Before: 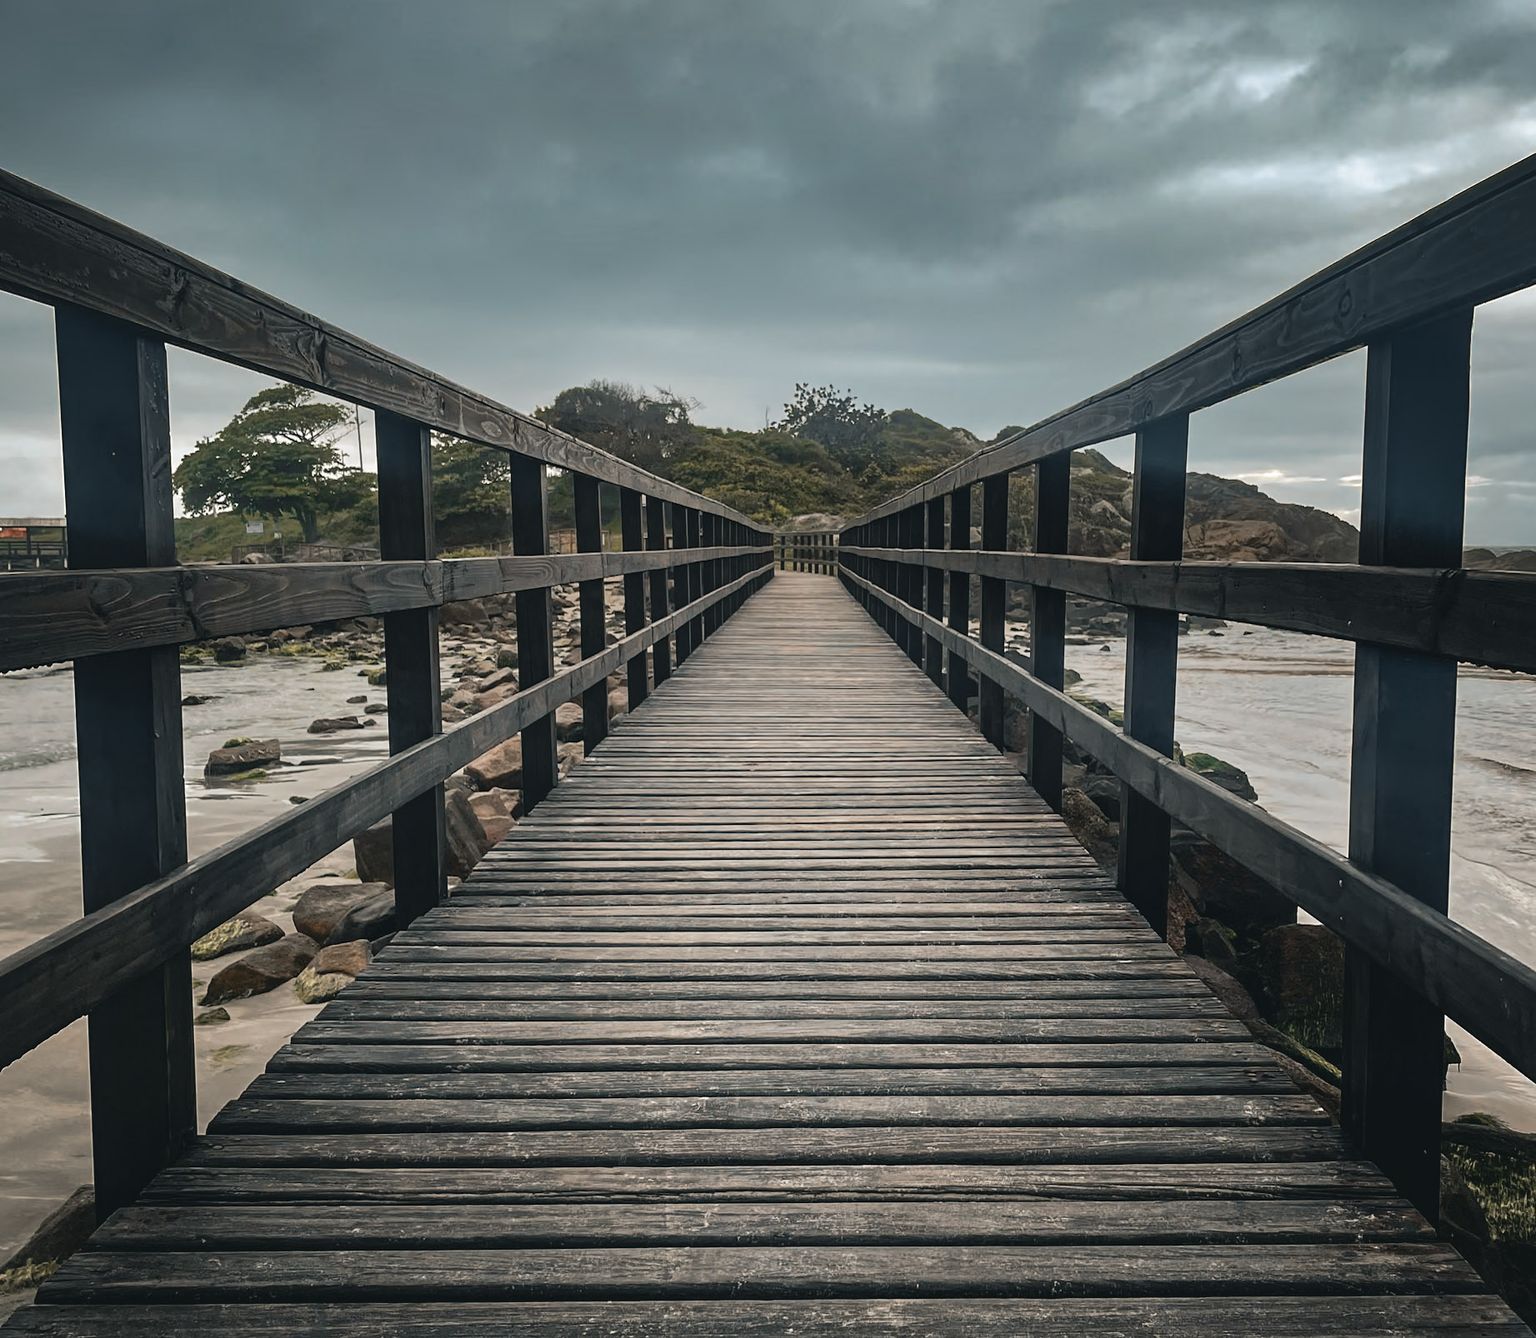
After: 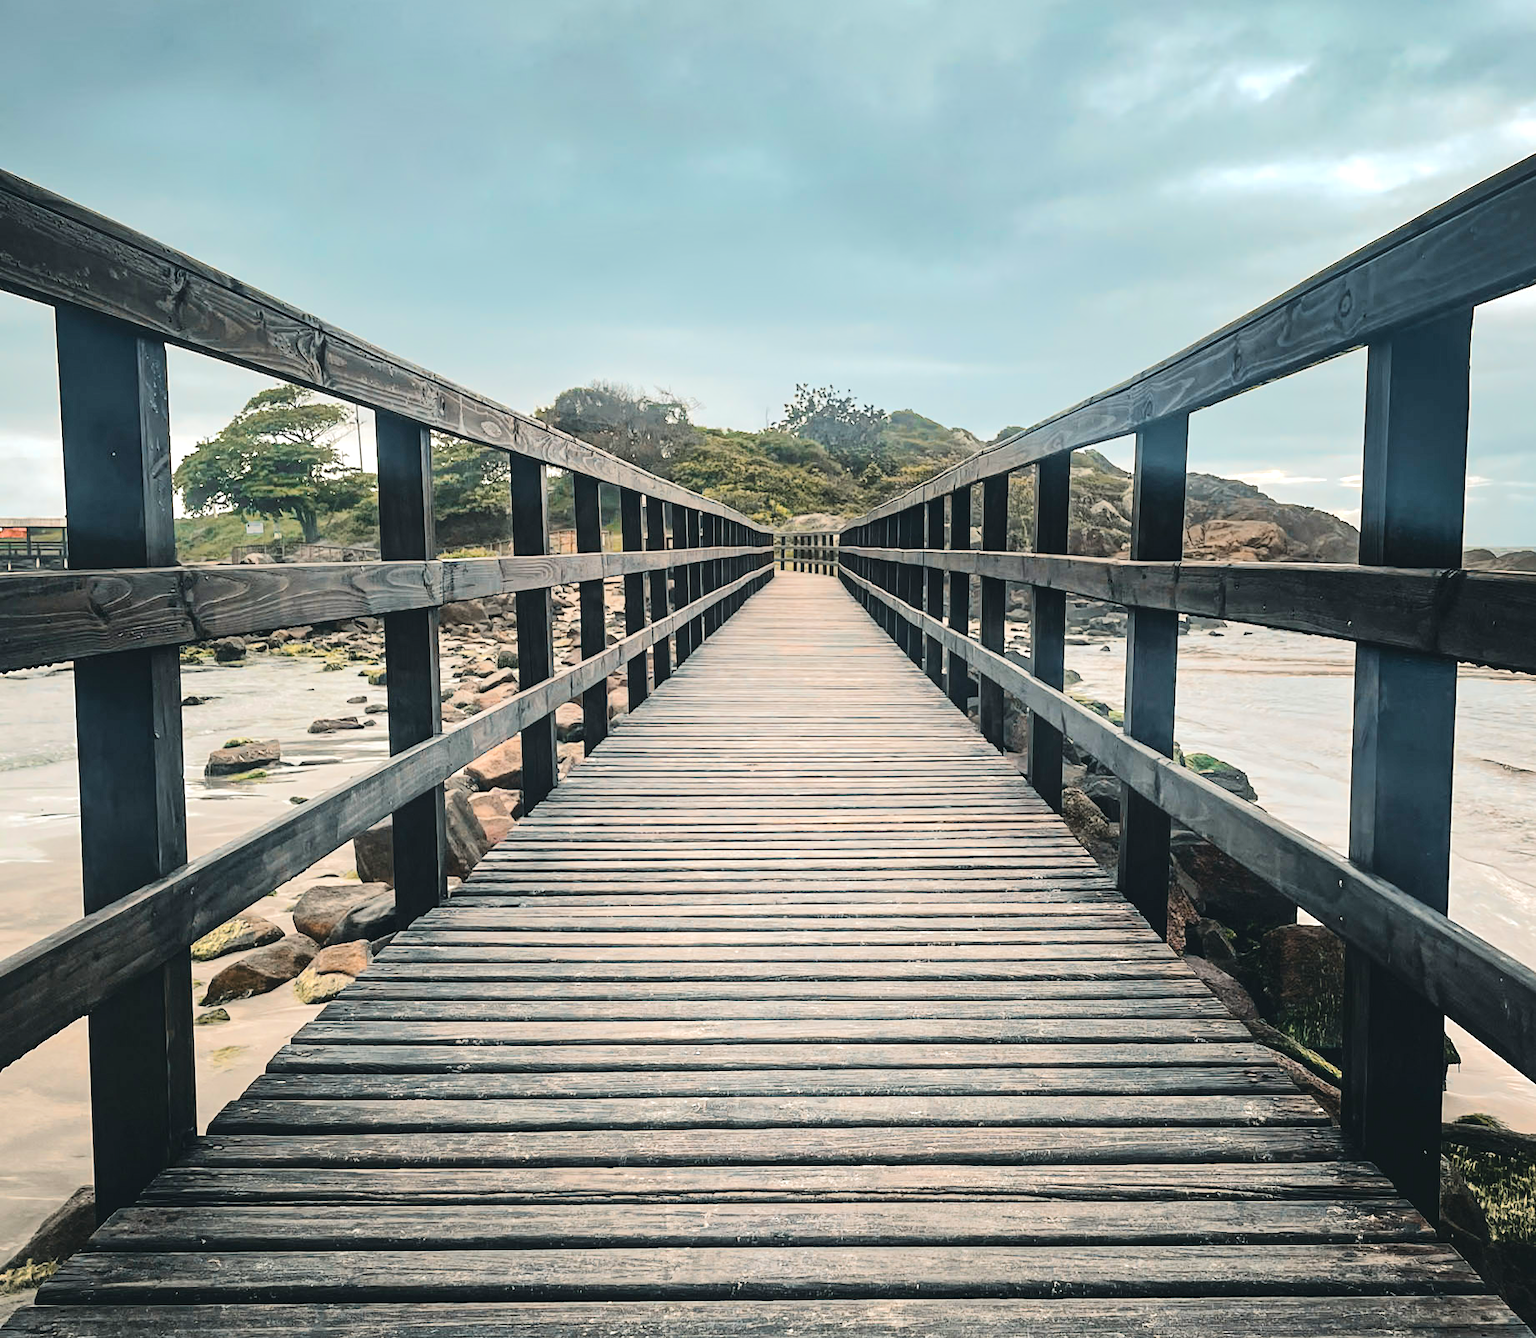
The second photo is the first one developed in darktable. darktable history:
tone equalizer: -7 EV 0.15 EV, -6 EV 0.627 EV, -5 EV 1.16 EV, -4 EV 1.35 EV, -3 EV 1.18 EV, -2 EV 0.6 EV, -1 EV 0.15 EV, edges refinement/feathering 500, mask exposure compensation -1.57 EV, preserve details no
exposure: exposure 0.408 EV, compensate exposure bias true, compensate highlight preservation false
